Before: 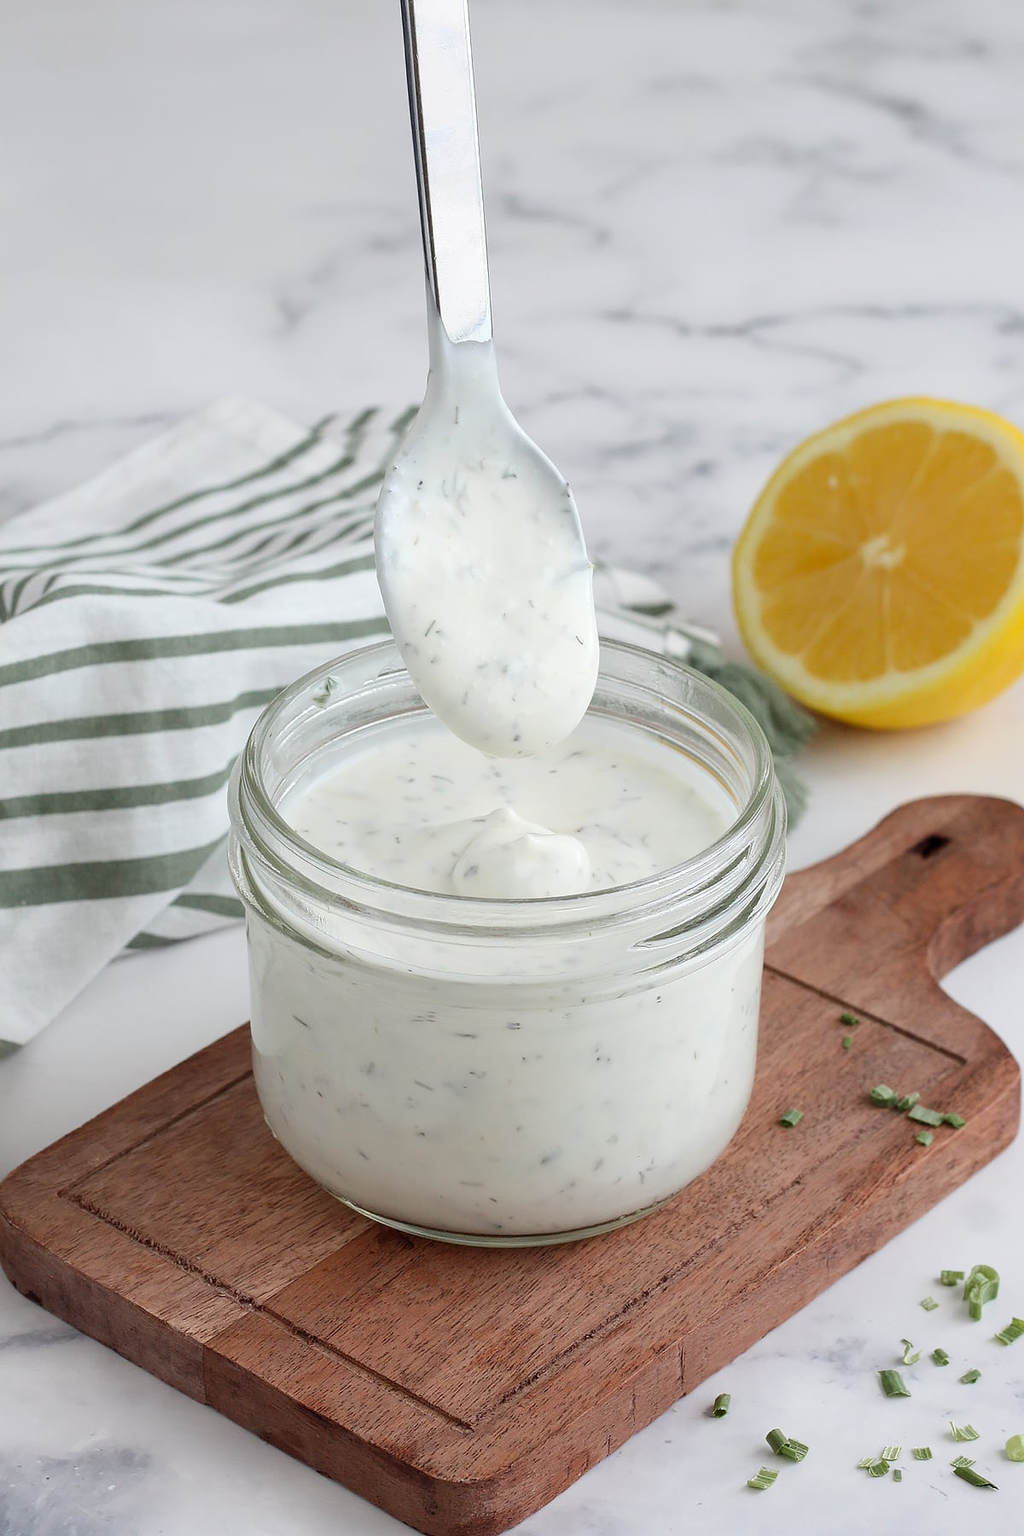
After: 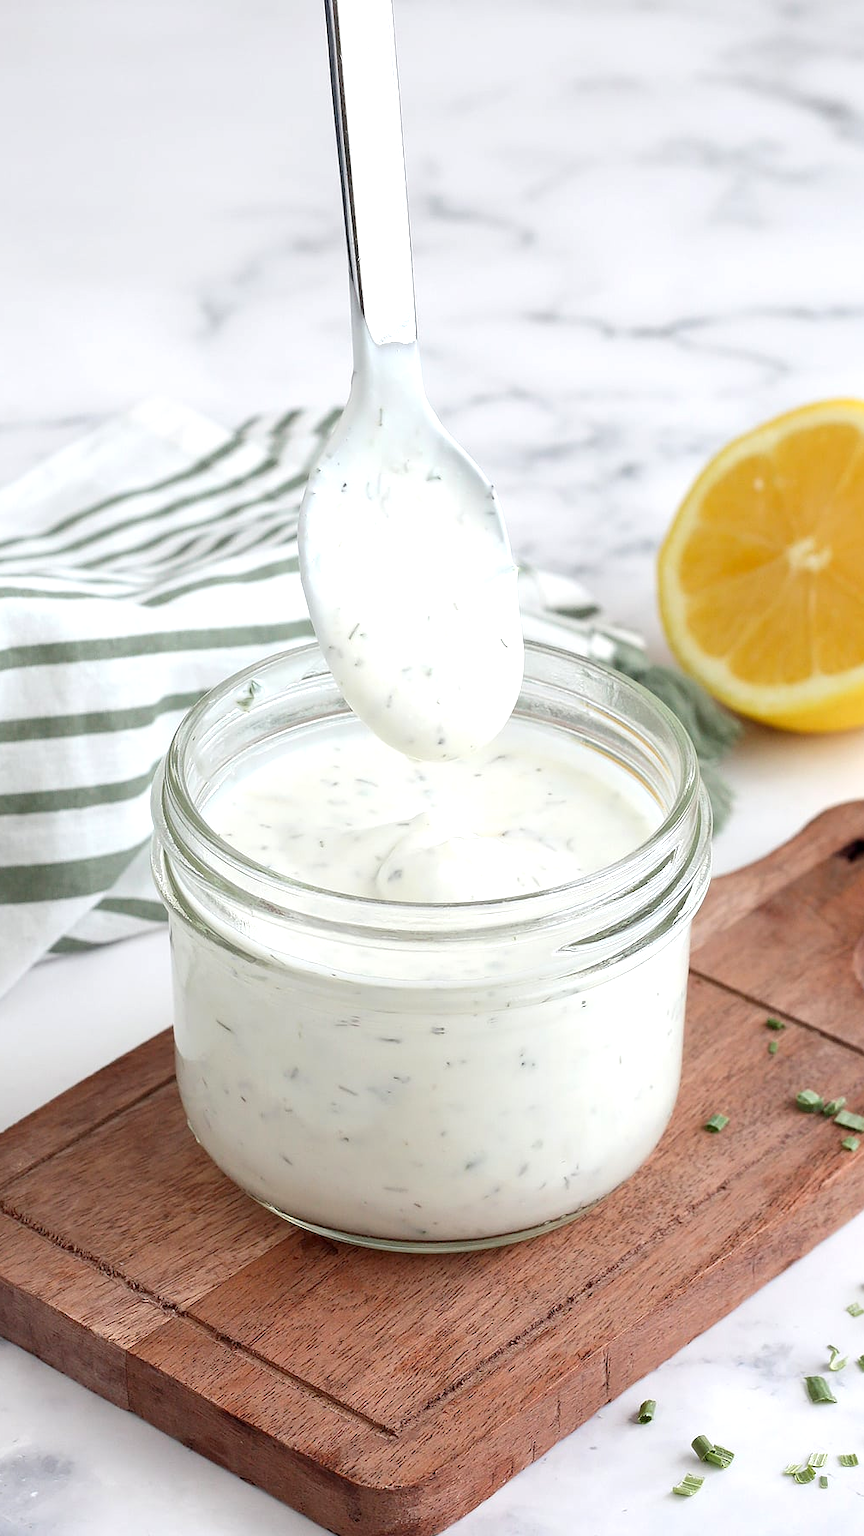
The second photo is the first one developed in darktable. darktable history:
crop: left 7.598%, right 7.873%
exposure: black level correction 0.001, exposure 0.5 EV, compensate exposure bias true, compensate highlight preservation false
